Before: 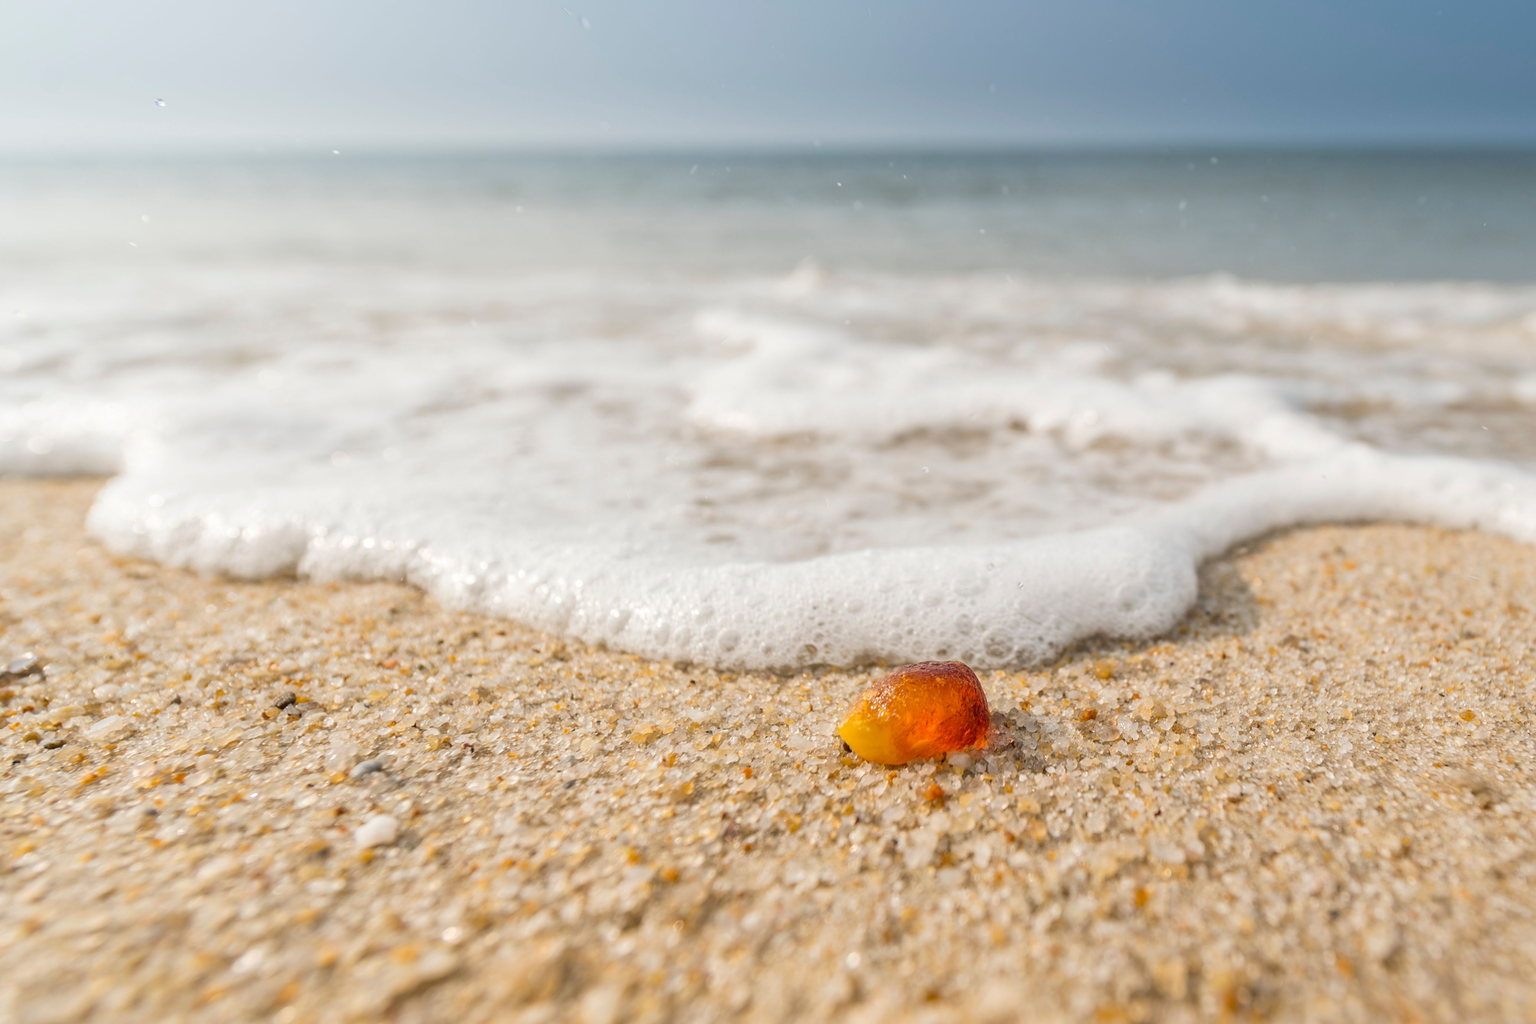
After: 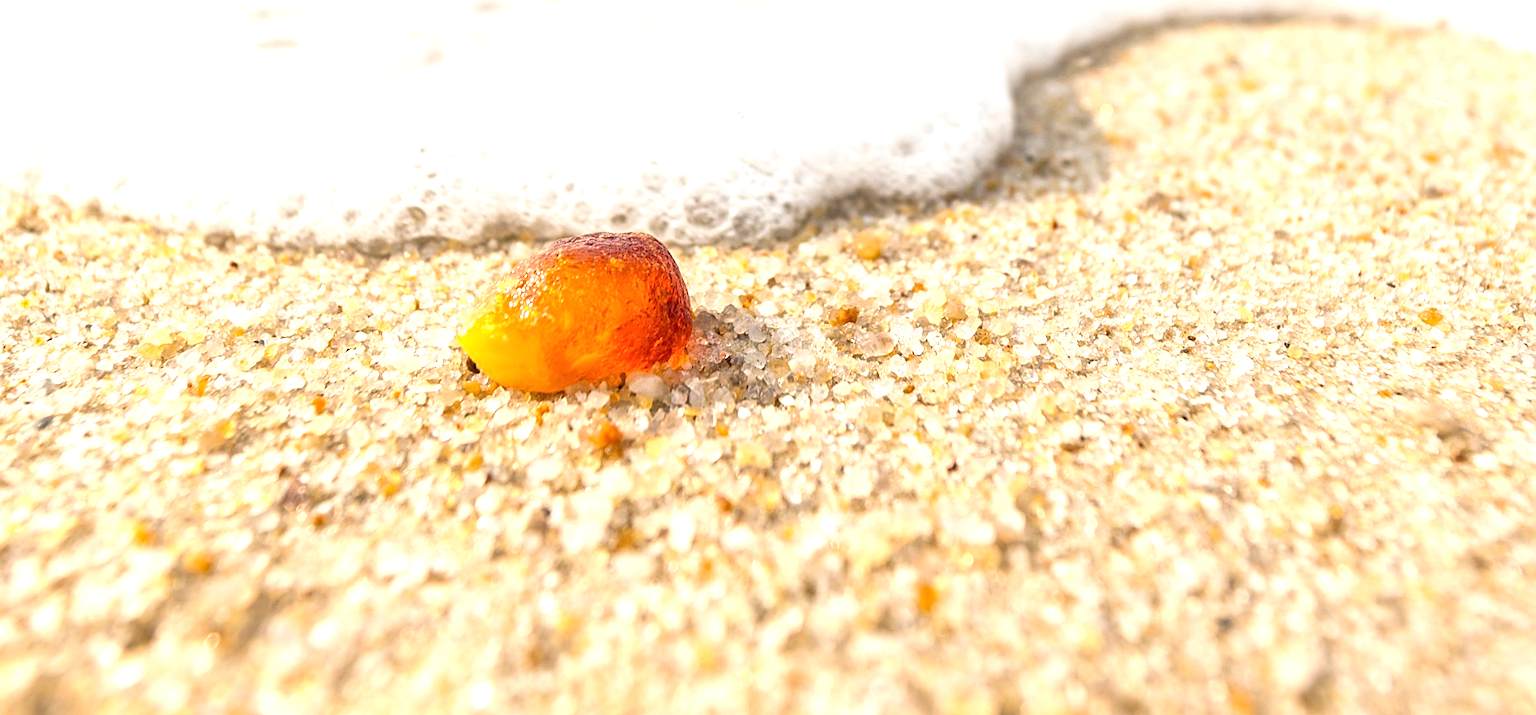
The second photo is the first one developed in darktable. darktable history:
exposure: black level correction 0, exposure 1 EV, compensate highlight preservation false
crop and rotate: left 35.264%, top 49.895%, bottom 4.864%
sharpen: amount 0.49
